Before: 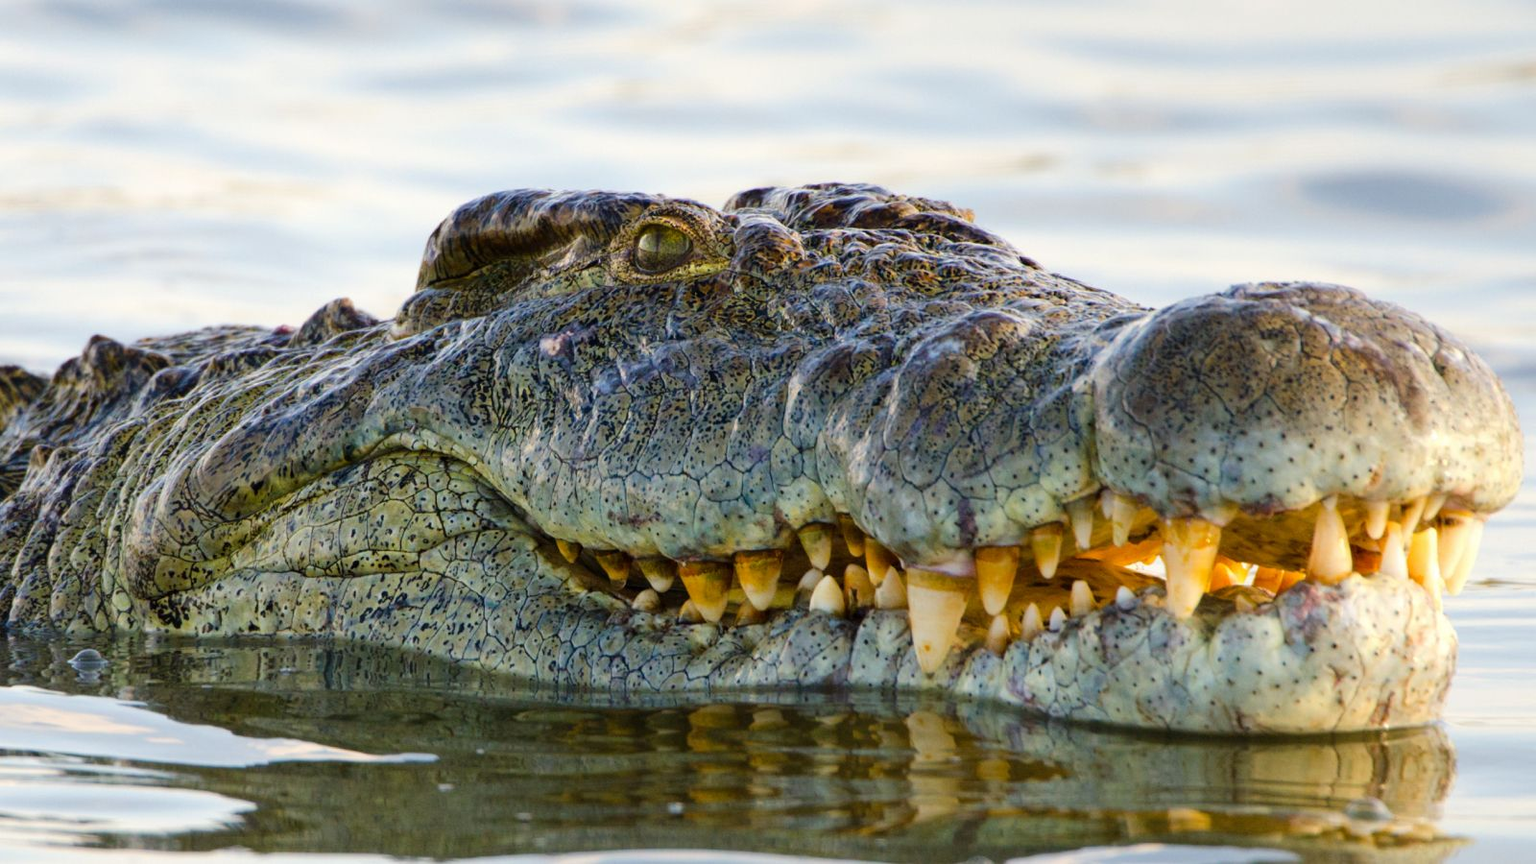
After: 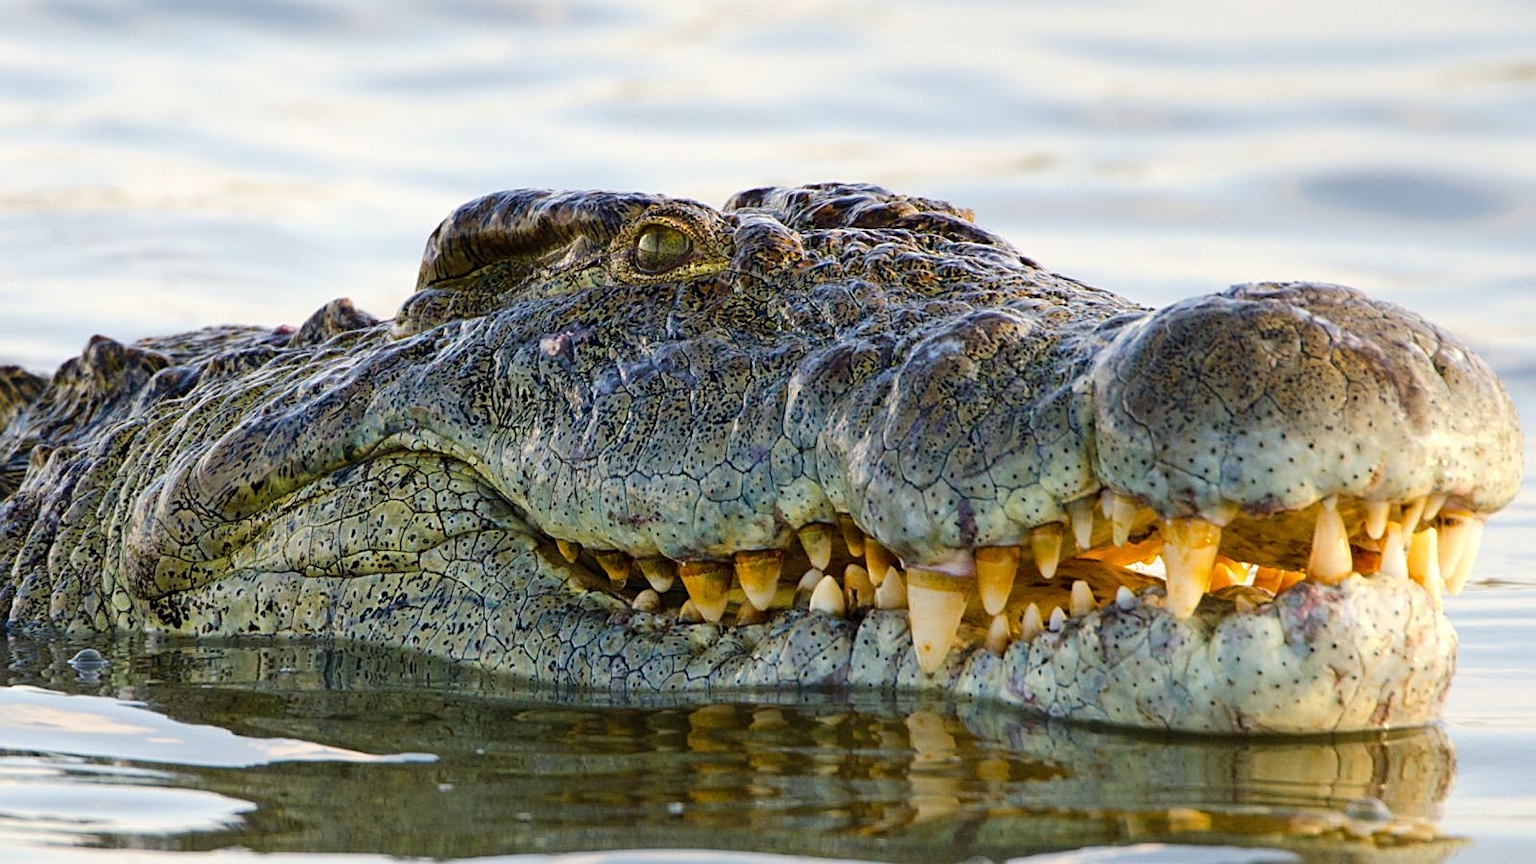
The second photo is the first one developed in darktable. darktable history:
sharpen: amount 0.553
